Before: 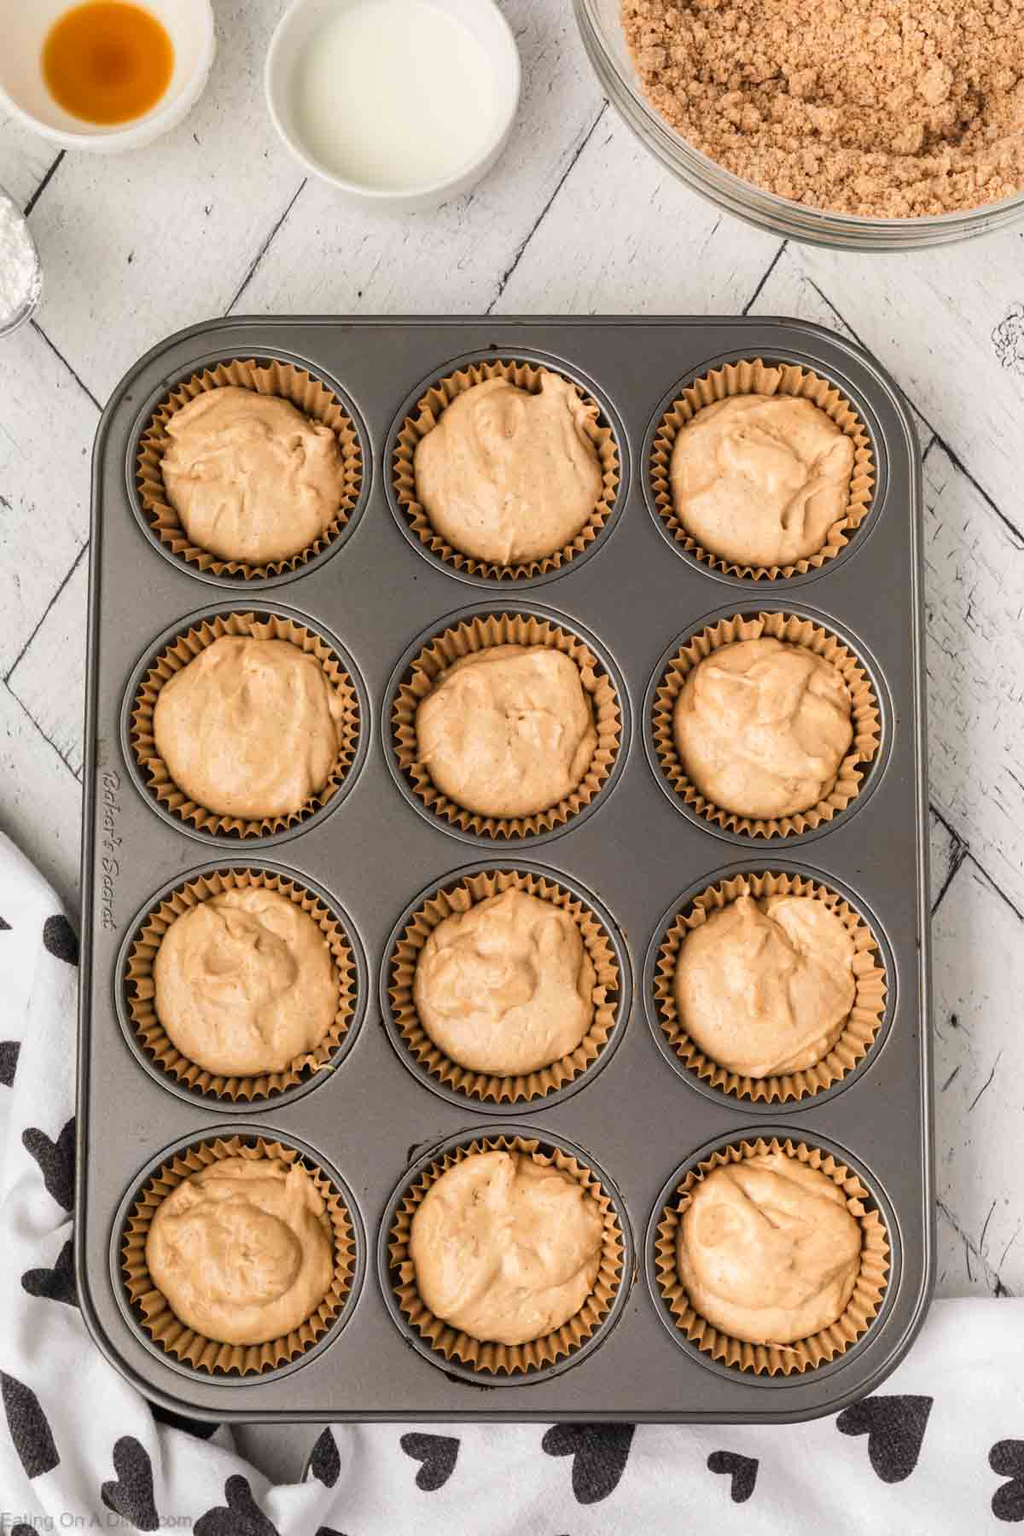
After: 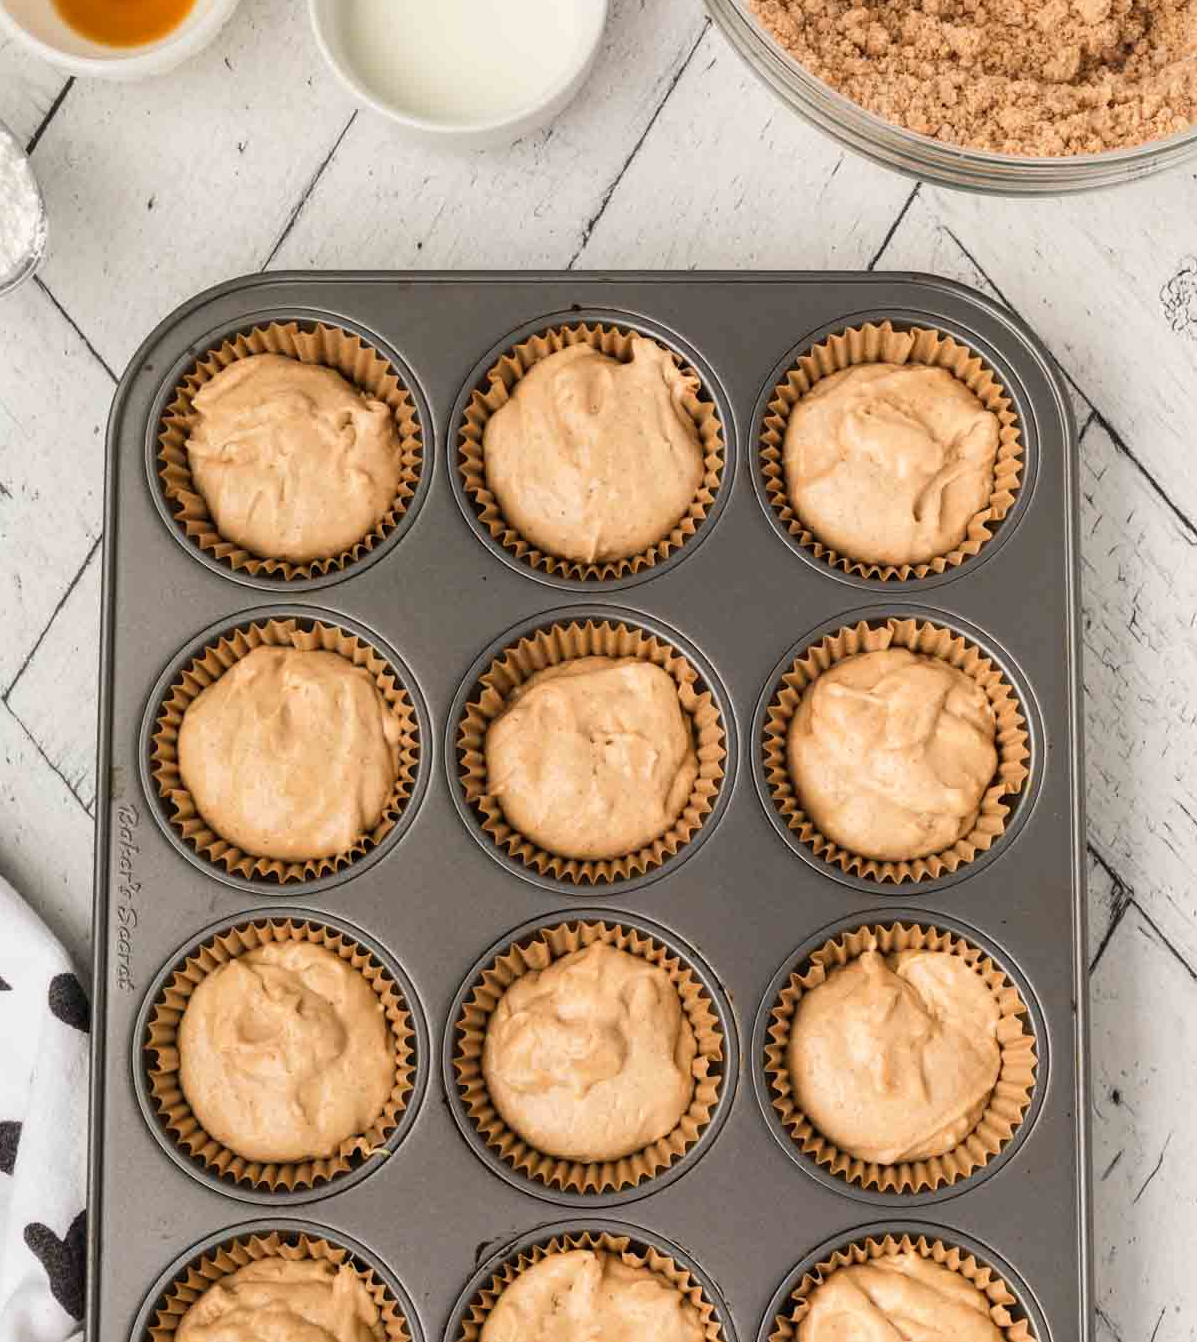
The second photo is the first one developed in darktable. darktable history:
crop: left 0.233%, top 5.546%, bottom 19.861%
